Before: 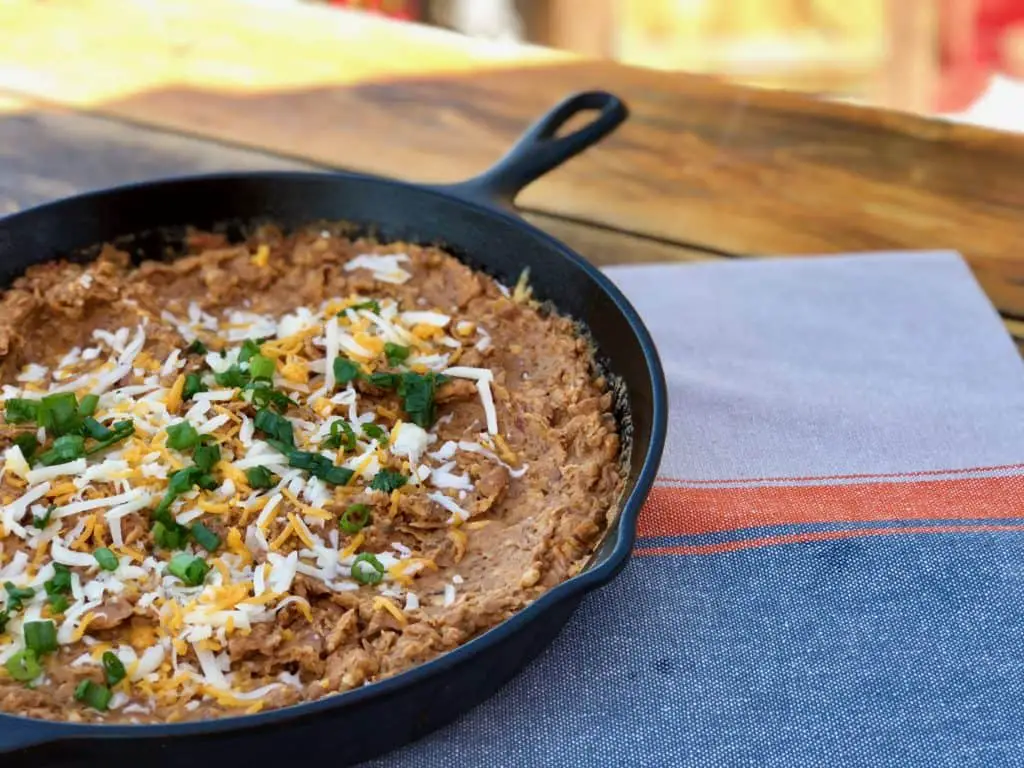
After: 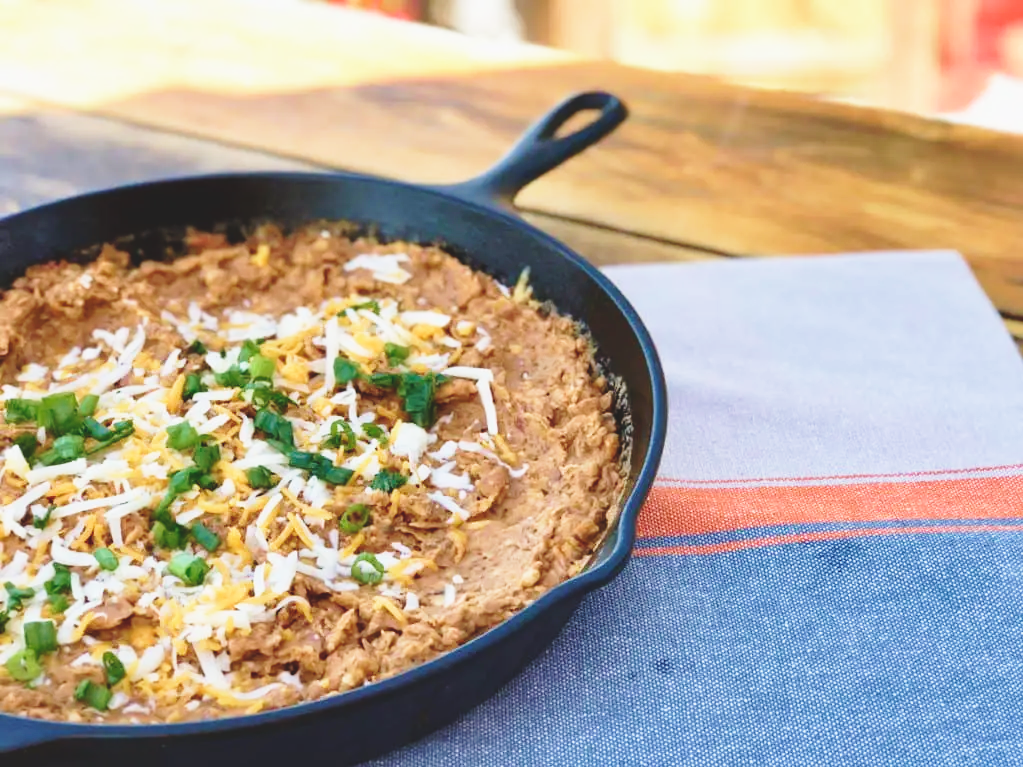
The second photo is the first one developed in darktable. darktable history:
base curve: curves: ch0 [(0, 0) (0.028, 0.03) (0.121, 0.232) (0.46, 0.748) (0.859, 0.968) (1, 1)], preserve colors none
color balance: lift [1.01, 1, 1, 1], gamma [1.097, 1, 1, 1], gain [0.85, 1, 1, 1]
velvia: on, module defaults
